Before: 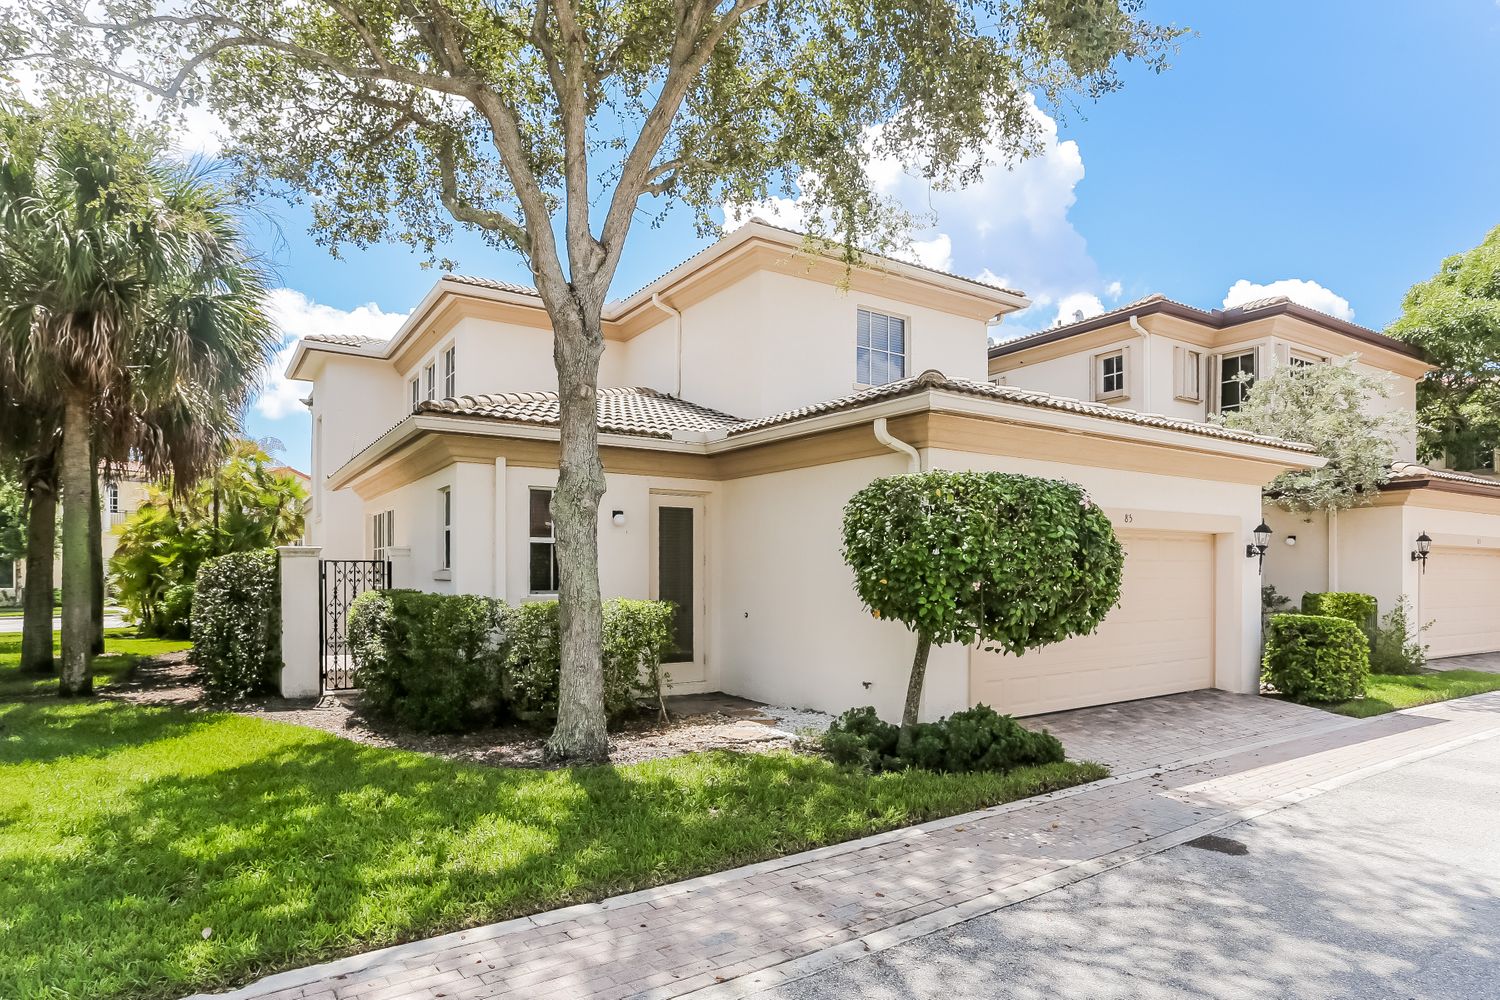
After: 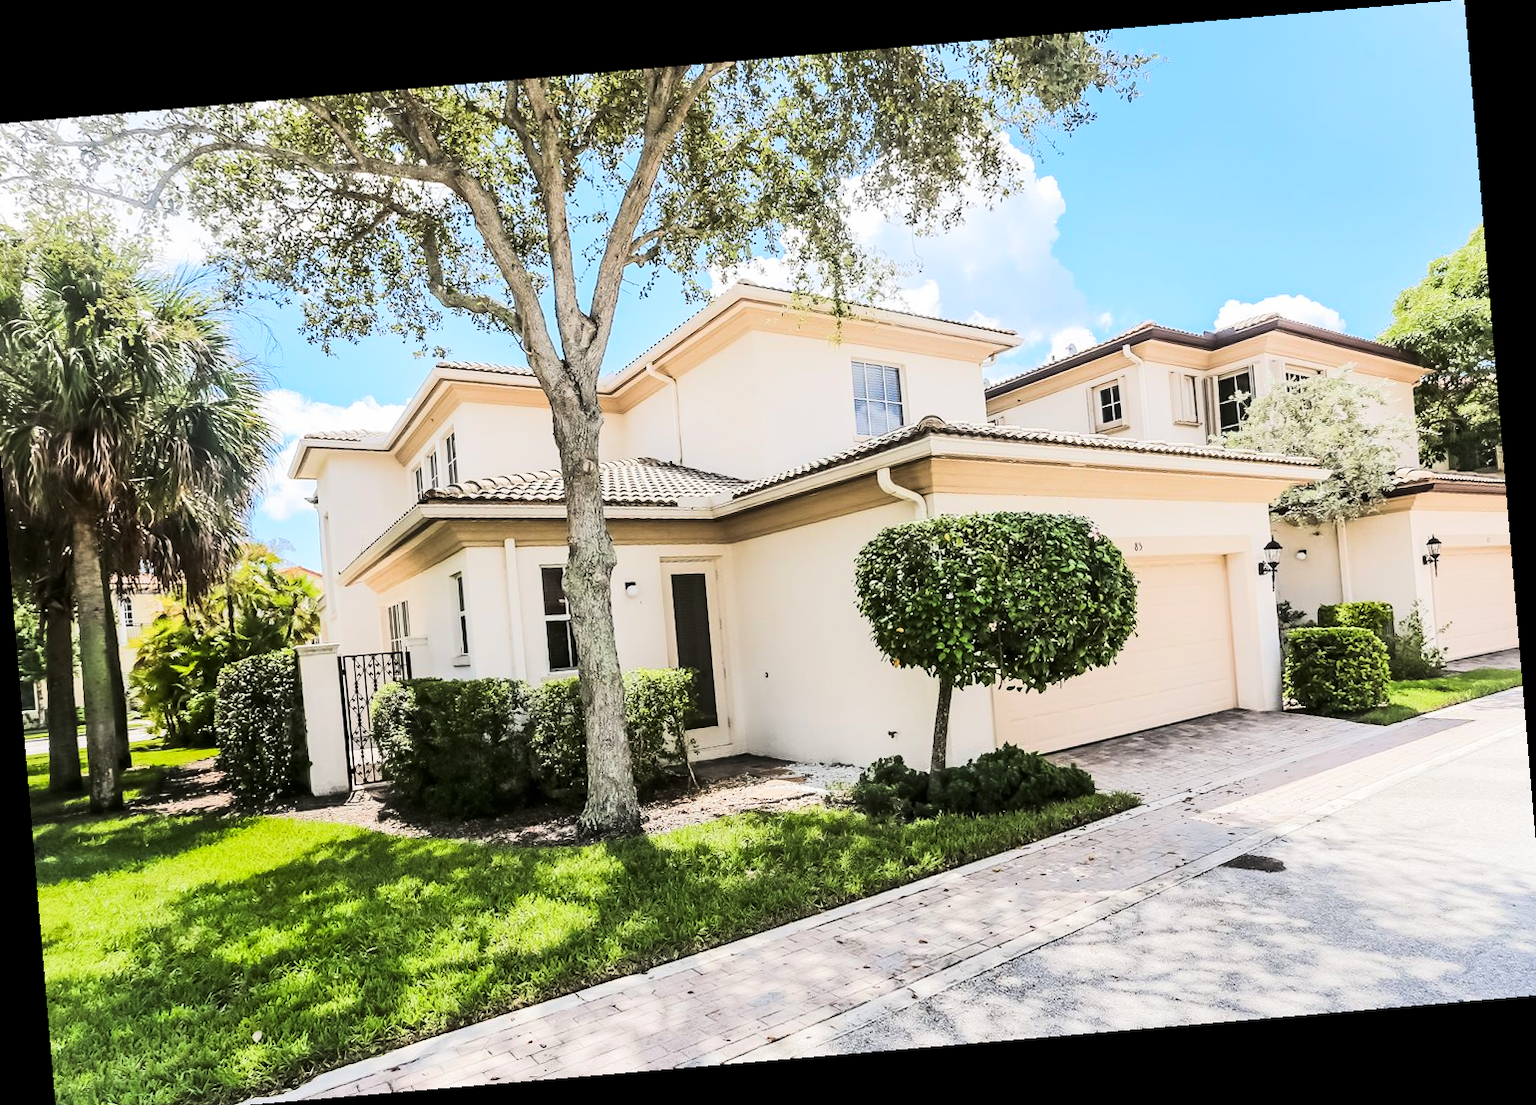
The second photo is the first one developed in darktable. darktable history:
crop and rotate: left 1.774%, right 0.633%, bottom 1.28%
rotate and perspective: rotation -4.86°, automatic cropping off
tone curve: curves: ch0 [(0, 0) (0.288, 0.201) (0.683, 0.793) (1, 1)], color space Lab, linked channels, preserve colors none
